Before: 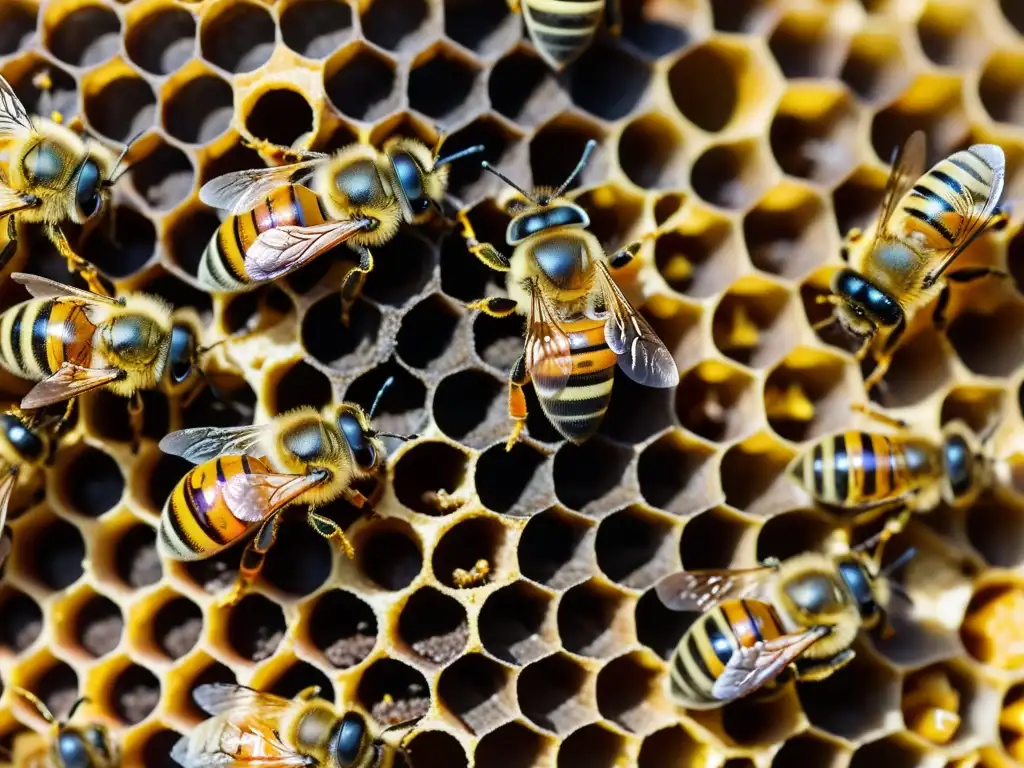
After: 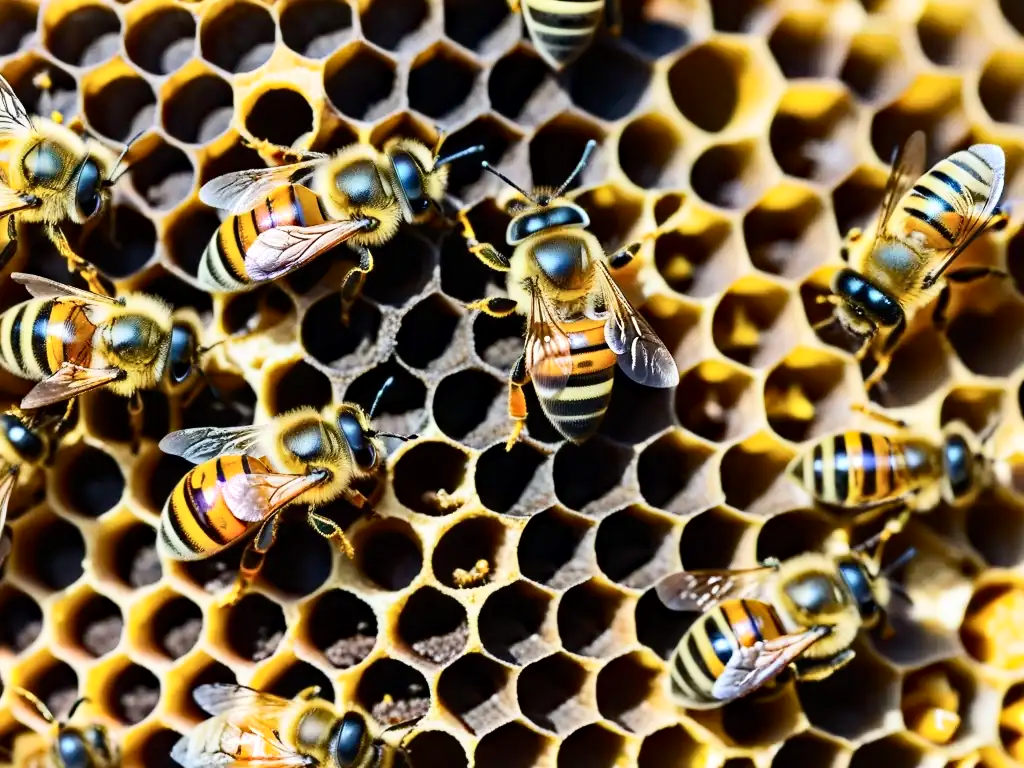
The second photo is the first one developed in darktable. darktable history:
haze removal: compatibility mode true, adaptive false
tone equalizer: edges refinement/feathering 500, mask exposure compensation -1.57 EV, preserve details no
contrast brightness saturation: contrast 0.242, brightness 0.091
